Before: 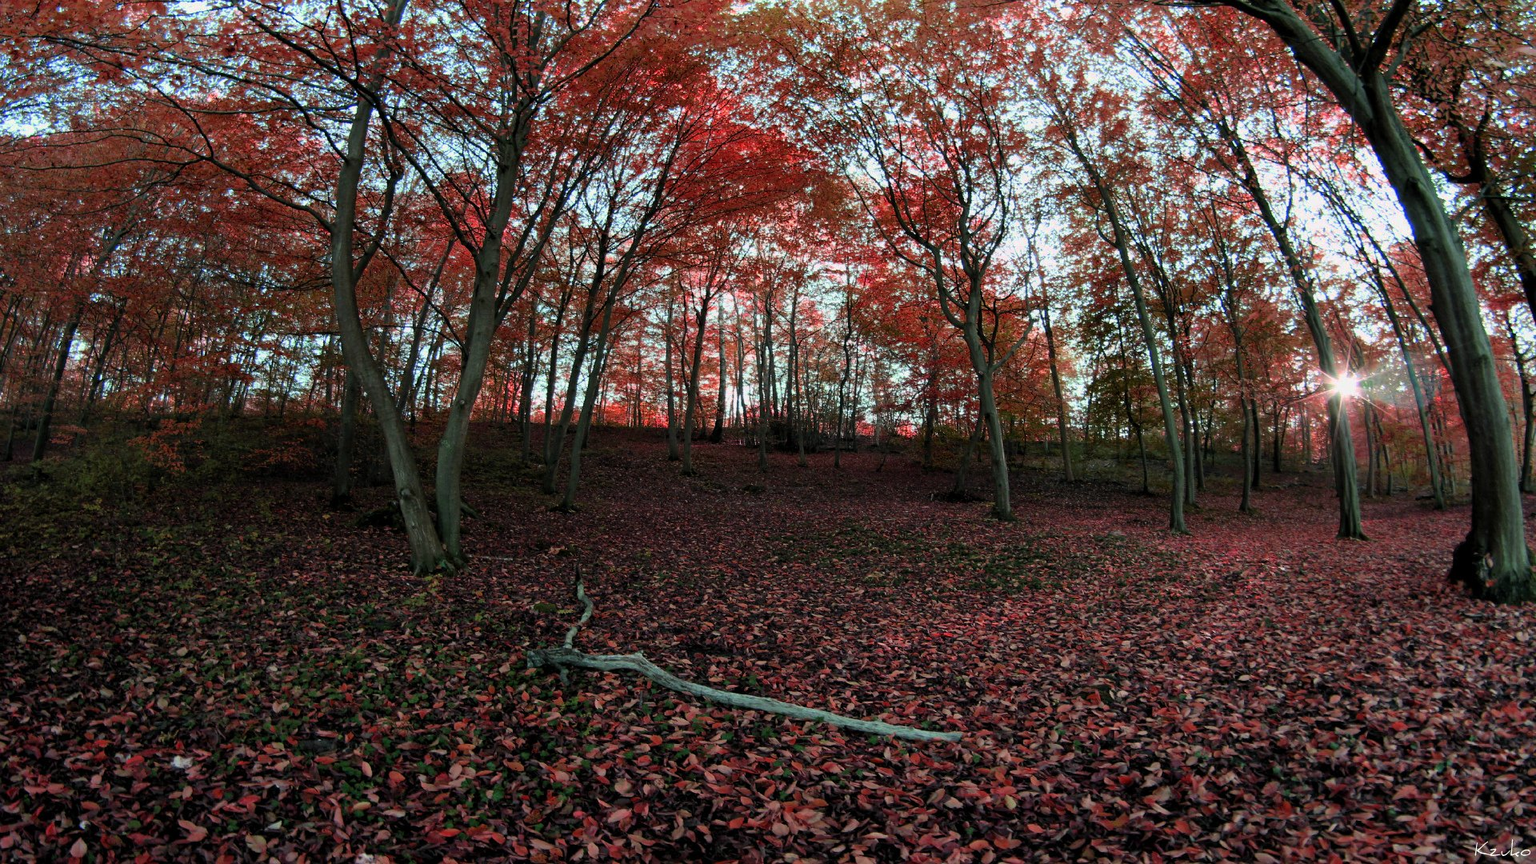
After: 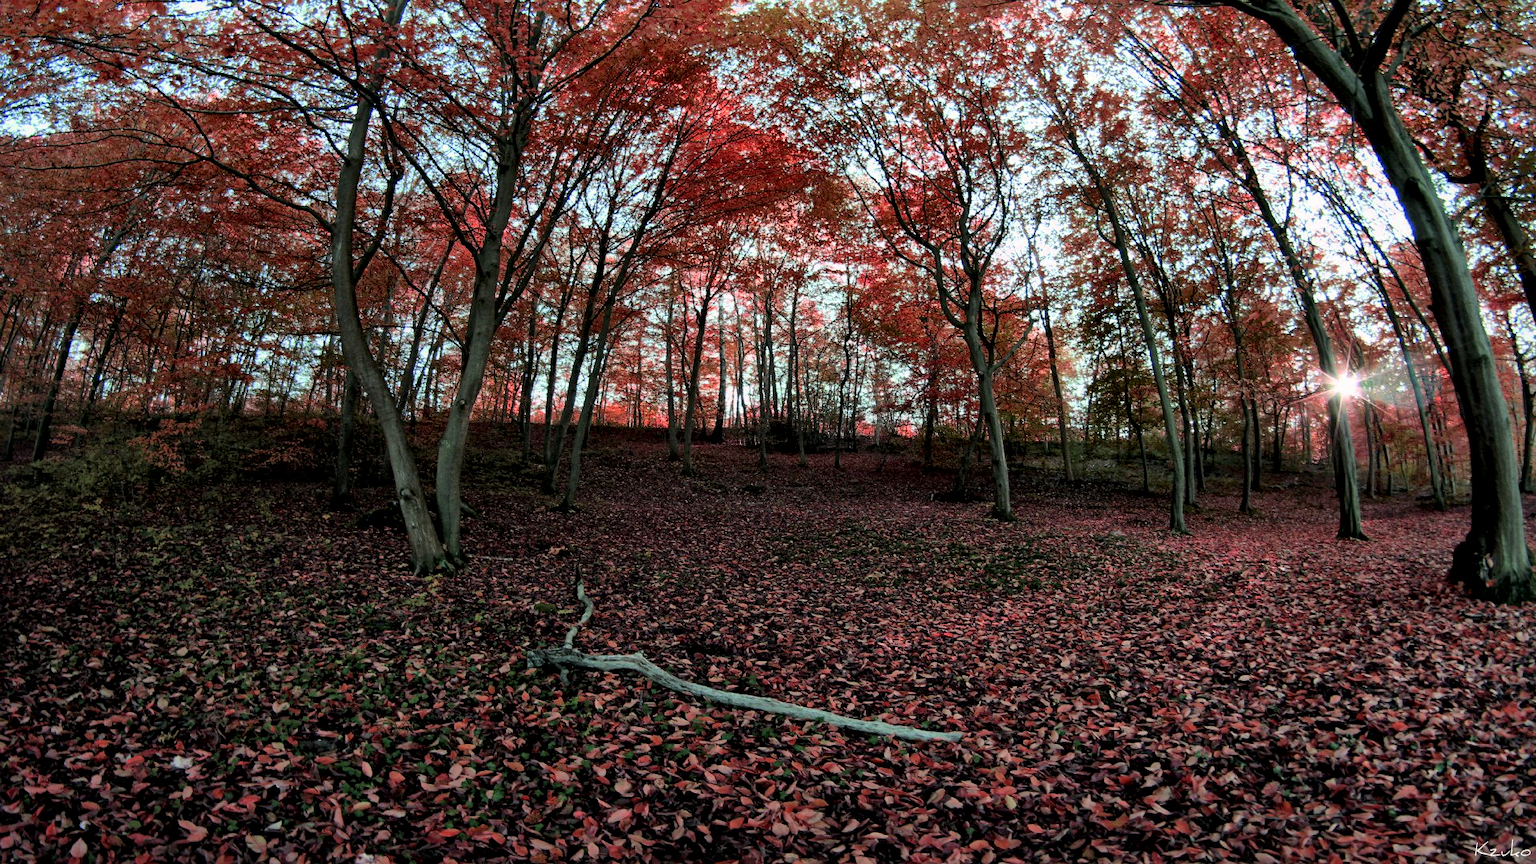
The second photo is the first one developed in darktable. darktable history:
local contrast: mode bilateral grid, contrast 19, coarseness 49, detail 179%, midtone range 0.2
